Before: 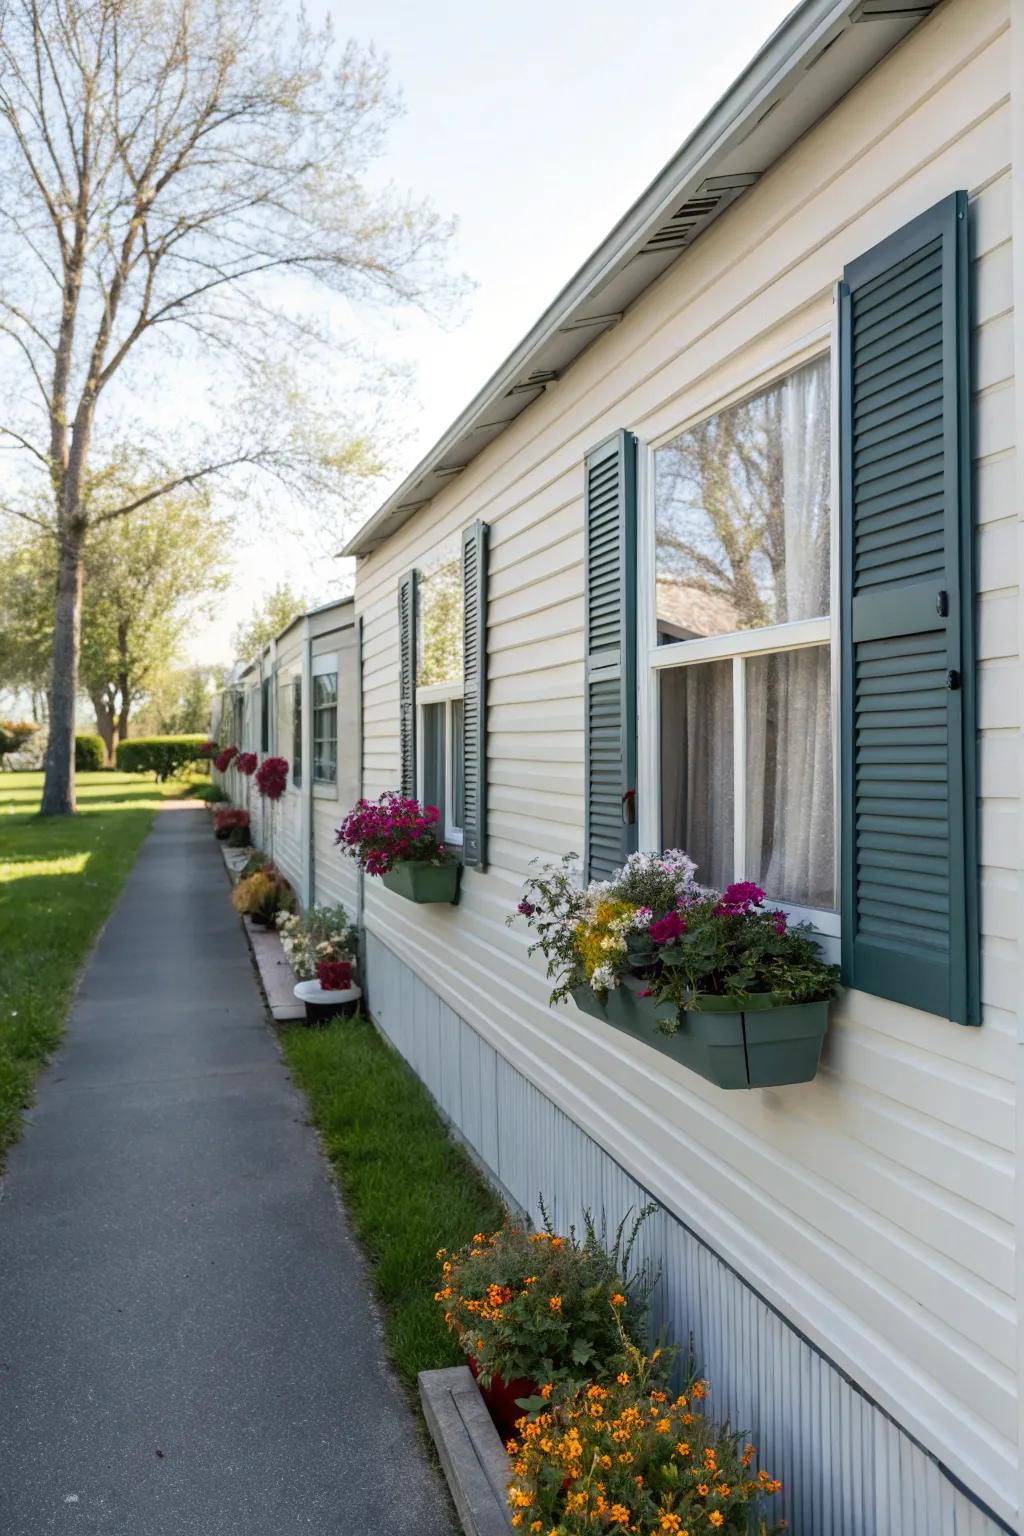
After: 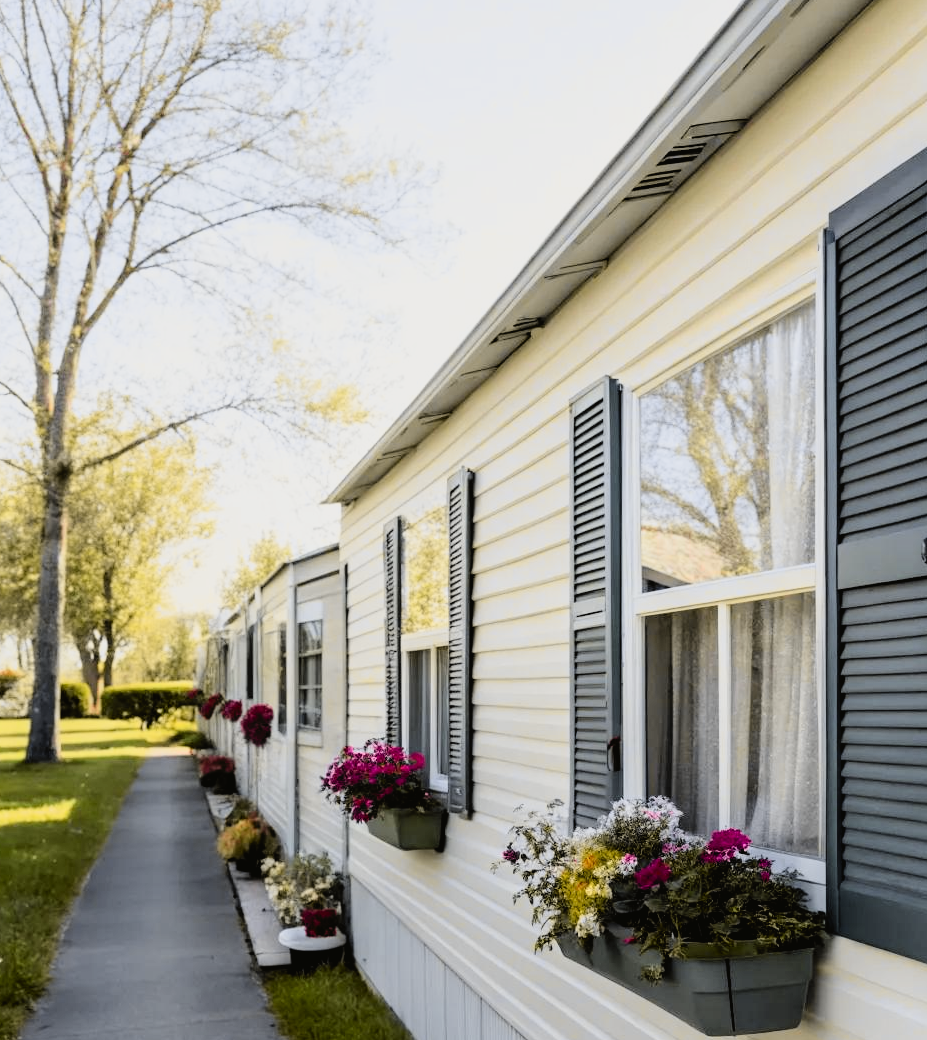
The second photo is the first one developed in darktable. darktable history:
filmic rgb: black relative exposure -4.93 EV, white relative exposure 2.84 EV, hardness 3.72
crop: left 1.509%, top 3.452%, right 7.696%, bottom 28.452%
tone curve: curves: ch0 [(0, 0.017) (0.239, 0.277) (0.508, 0.593) (0.826, 0.855) (1, 0.945)]; ch1 [(0, 0) (0.401, 0.42) (0.442, 0.47) (0.492, 0.498) (0.511, 0.504) (0.555, 0.586) (0.681, 0.739) (1, 1)]; ch2 [(0, 0) (0.411, 0.433) (0.5, 0.504) (0.545, 0.574) (1, 1)], color space Lab, independent channels, preserve colors none
